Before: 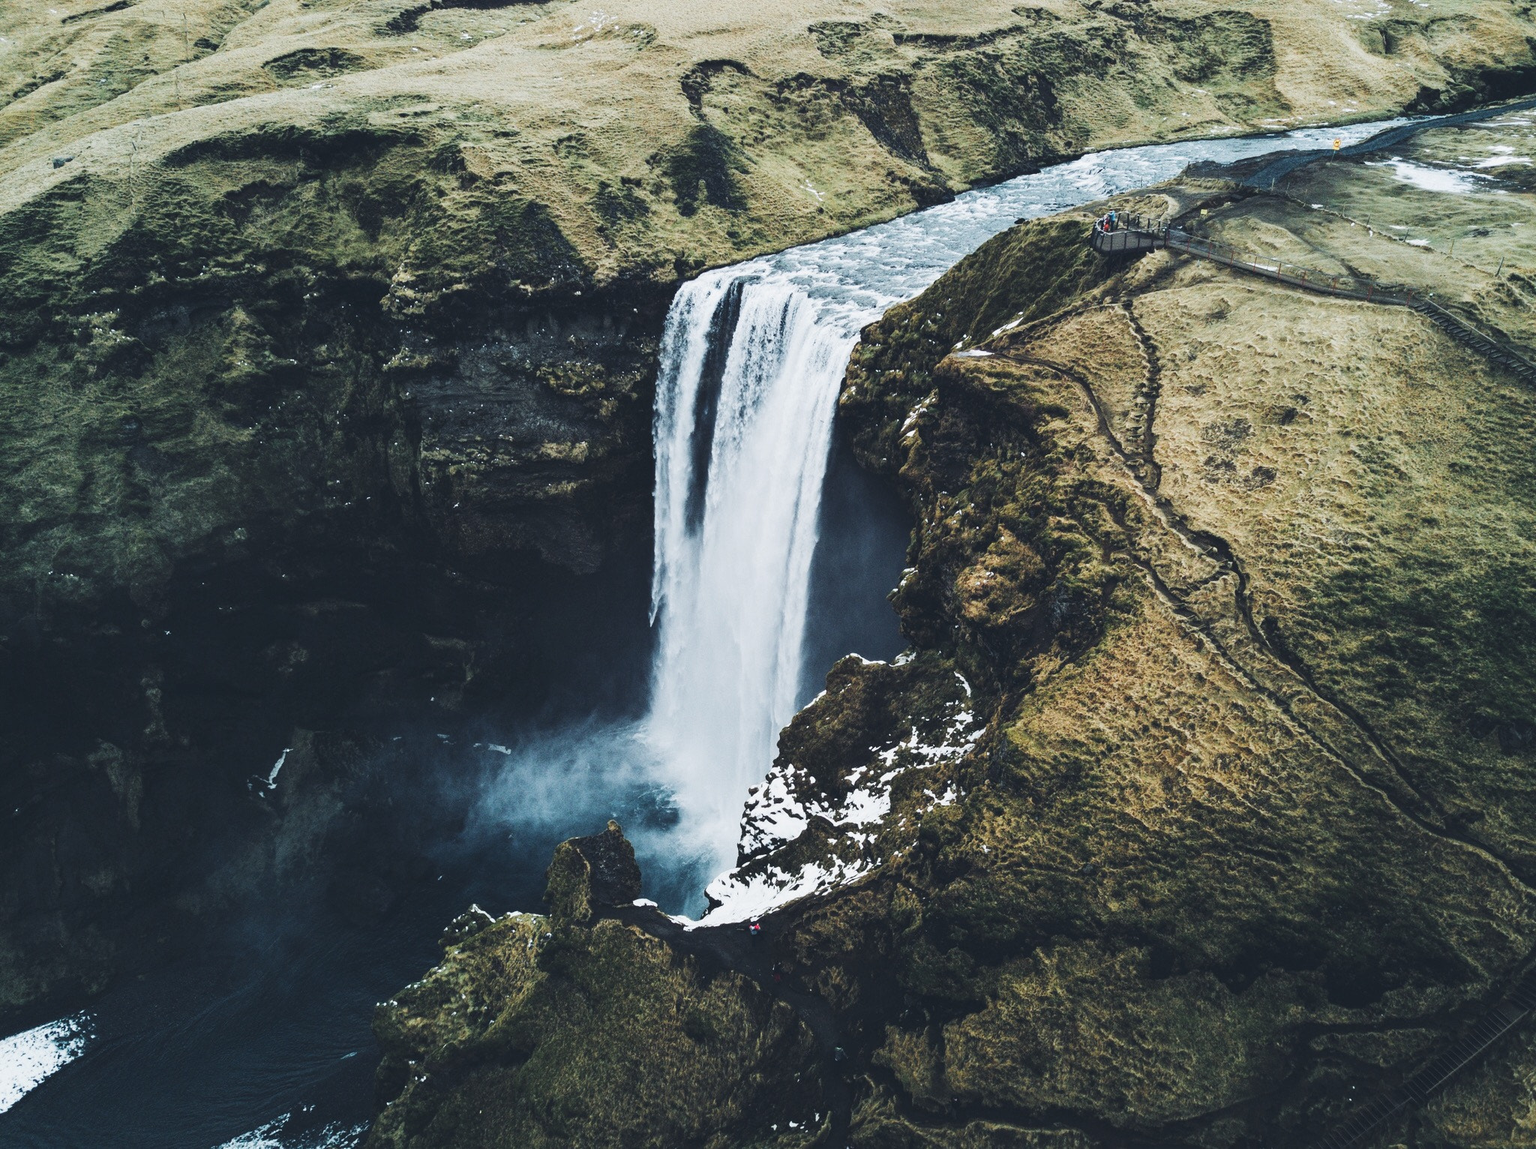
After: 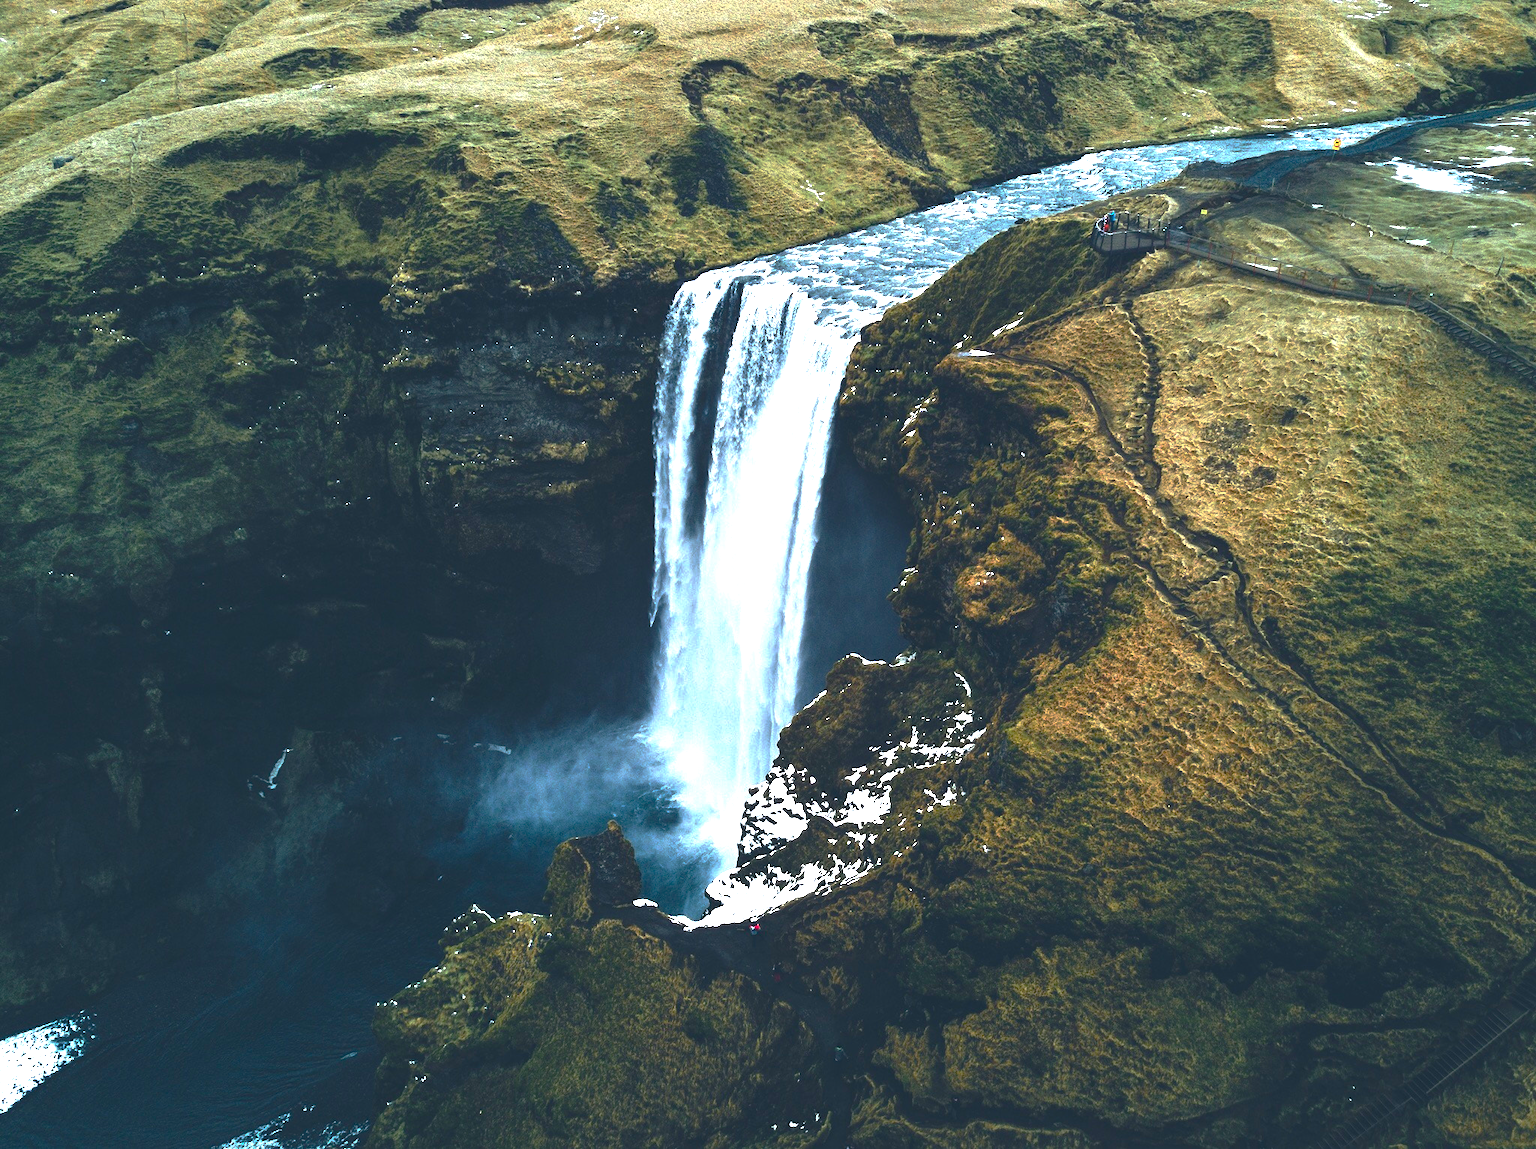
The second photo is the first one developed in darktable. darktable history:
base curve: curves: ch0 [(0, 0) (0.826, 0.587) (1, 1)], preserve colors none
tone curve: curves: ch0 [(0, 0.046) (0.04, 0.074) (0.883, 0.858) (1, 1)]; ch1 [(0, 0) (0.146, 0.159) (0.338, 0.365) (0.417, 0.455) (0.489, 0.486) (0.504, 0.502) (0.529, 0.537) (0.563, 0.567) (1, 1)]; ch2 [(0, 0) (0.307, 0.298) (0.388, 0.375) (0.443, 0.456) (0.485, 0.492) (0.544, 0.525) (1, 1)]
exposure: black level correction -0.005, exposure 0.623 EV, compensate highlight preservation false
color balance rgb: shadows lift › chroma 2.054%, shadows lift › hue 214.47°, perceptual saturation grading › global saturation 20.593%, perceptual saturation grading › highlights -19.863%, perceptual saturation grading › shadows 29.746%, perceptual brilliance grading › mid-tones 9.859%, perceptual brilliance grading › shadows 14.171%, global vibrance 33.055%
